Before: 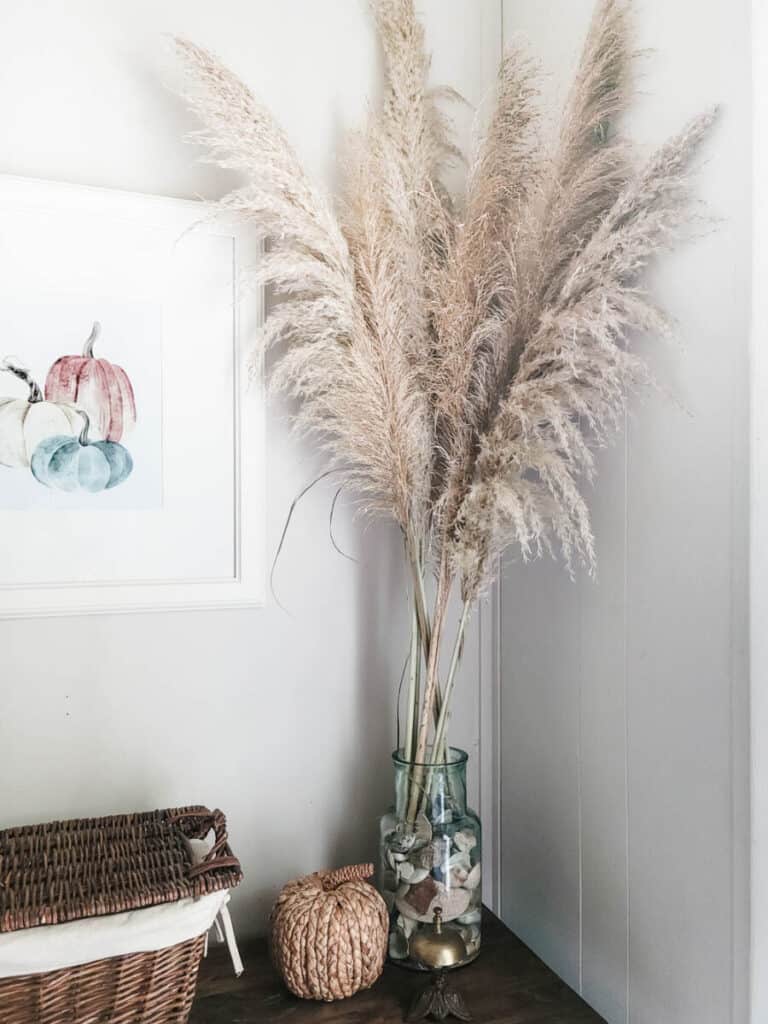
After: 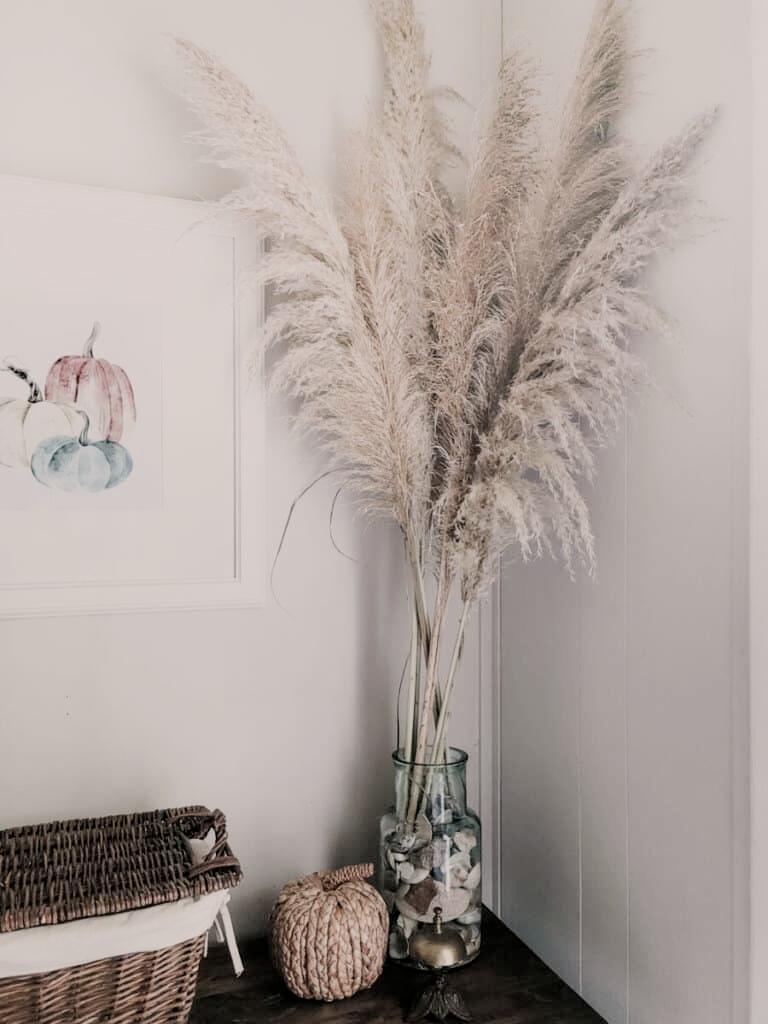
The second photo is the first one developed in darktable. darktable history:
color correction: highlights a* 5.59, highlights b* 5.24, saturation 0.68
exposure: black level correction 0.005, exposure 0.014 EV, compensate highlight preservation false
filmic rgb: black relative exposure -7.65 EV, white relative exposure 4.56 EV, hardness 3.61
